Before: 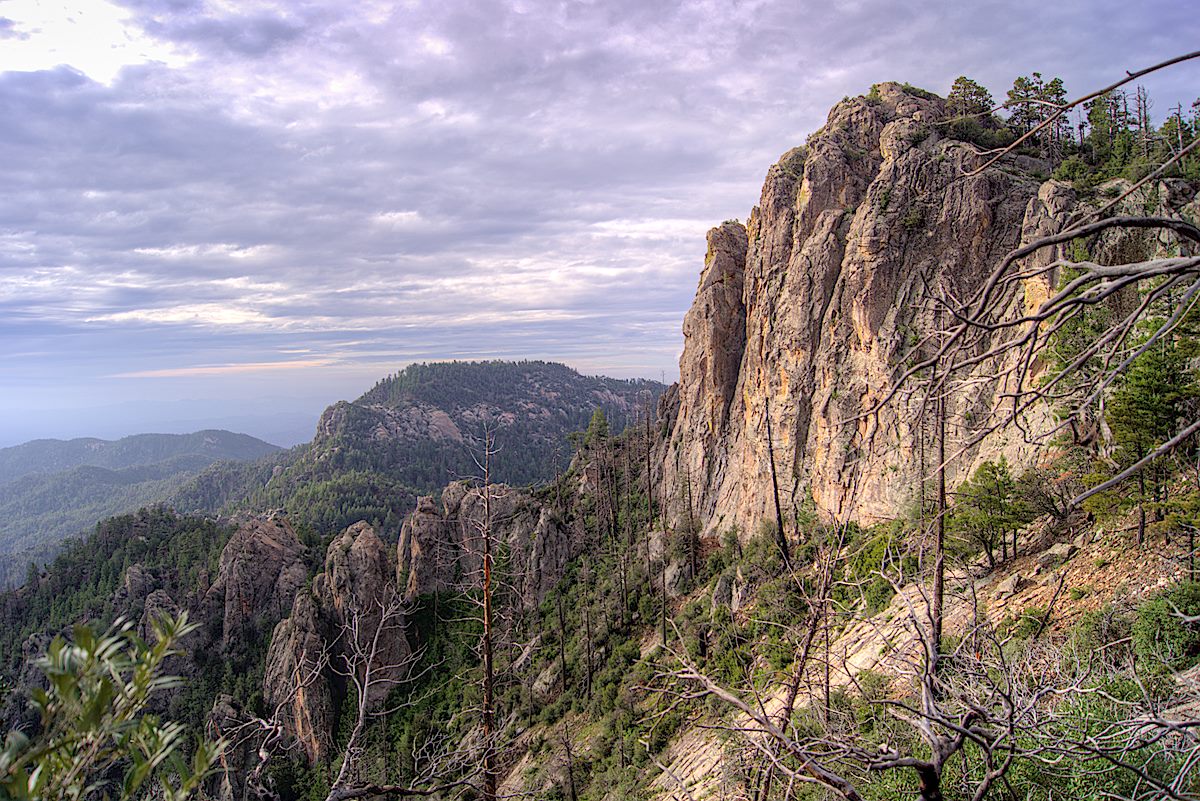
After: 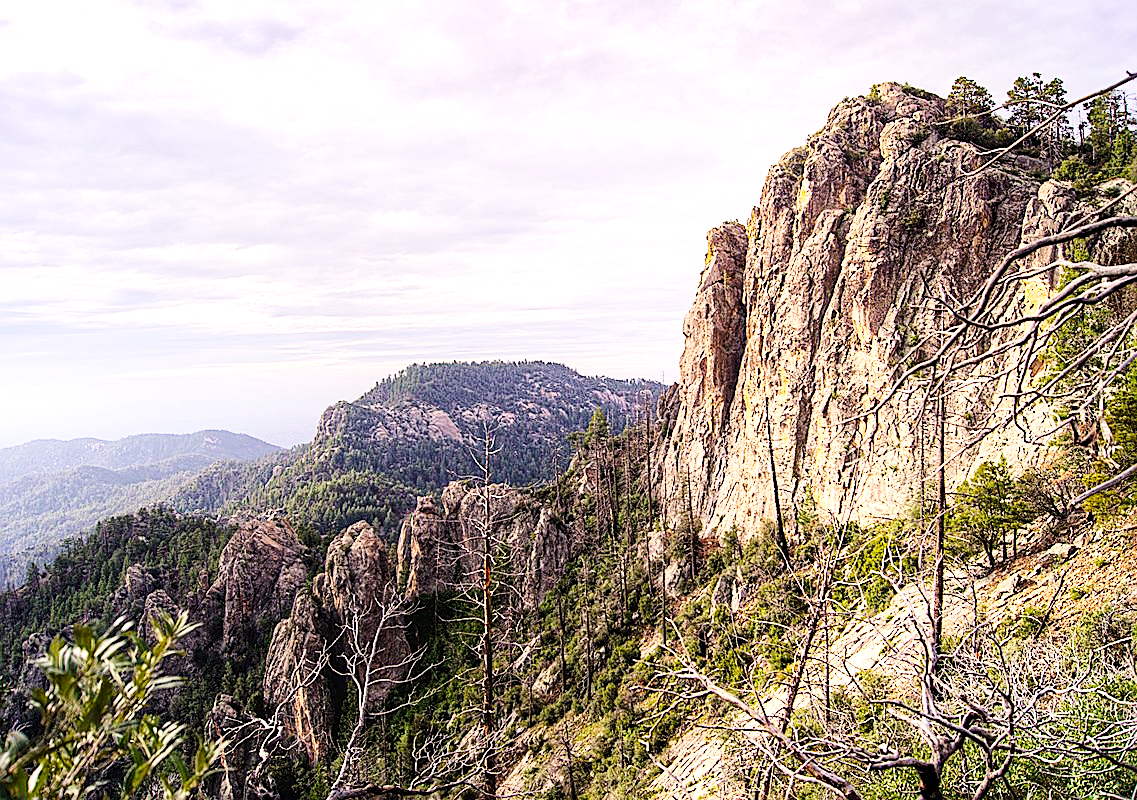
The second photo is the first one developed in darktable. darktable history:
tone equalizer: -8 EV -0.74 EV, -7 EV -0.687 EV, -6 EV -0.636 EV, -5 EV -0.389 EV, -3 EV 0.403 EV, -2 EV 0.6 EV, -1 EV 0.698 EV, +0 EV 0.757 EV, edges refinement/feathering 500, mask exposure compensation -1.57 EV, preserve details no
sharpen: on, module defaults
base curve: curves: ch0 [(0, 0) (0.028, 0.03) (0.121, 0.232) (0.46, 0.748) (0.859, 0.968) (1, 1)], preserve colors none
crop and rotate: right 5.169%
color balance rgb: power › luminance 0.796%, power › chroma 0.402%, power › hue 34.03°, highlights gain › chroma 3.618%, highlights gain › hue 57.68°, shadows fall-off 102.64%, linear chroma grading › global chroma 14.89%, perceptual saturation grading › global saturation 0.8%, mask middle-gray fulcrum 22.293%
exposure: compensate highlight preservation false
